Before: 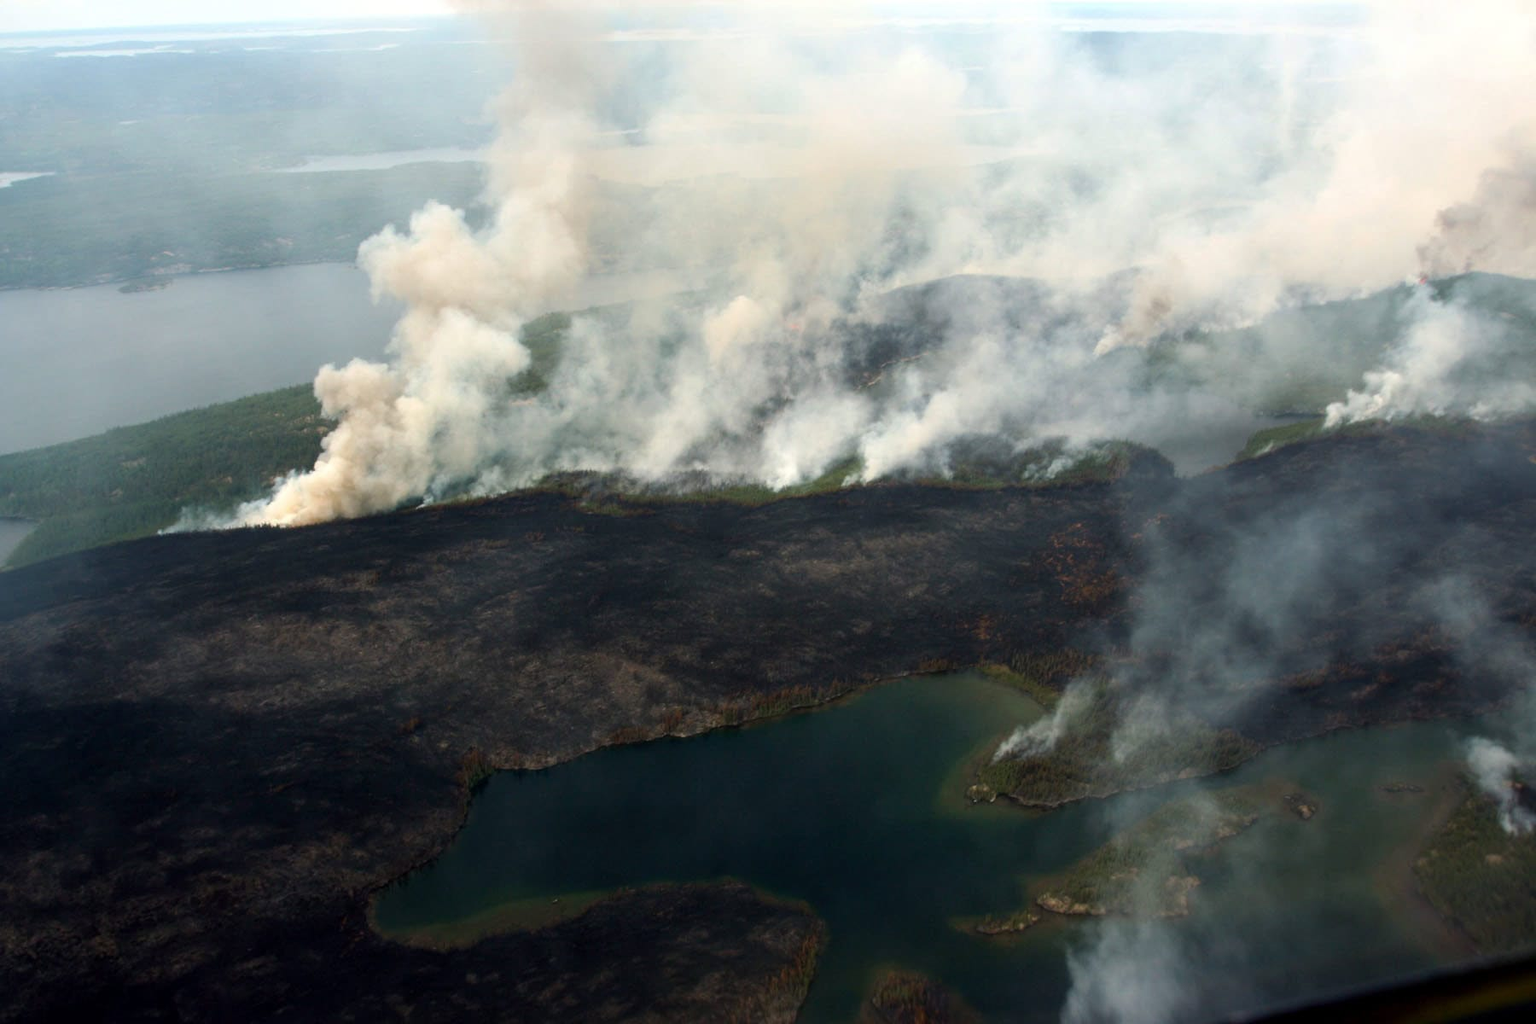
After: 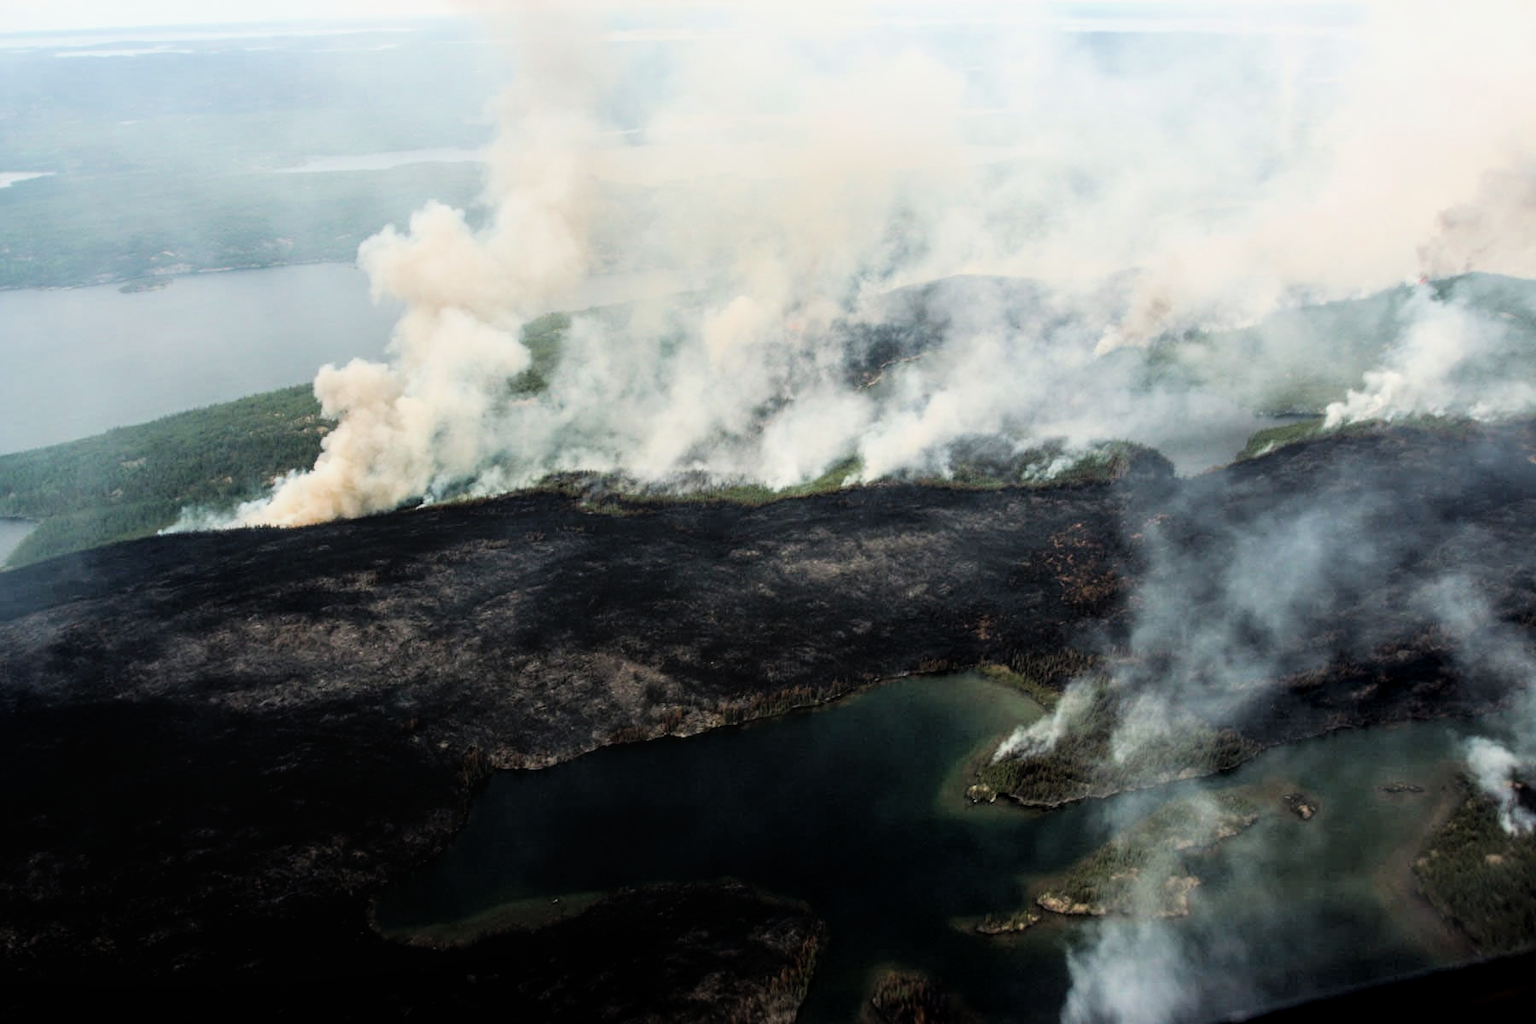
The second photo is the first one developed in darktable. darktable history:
color balance rgb: on, module defaults
local contrast: on, module defaults
filmic rgb: black relative exposure -5 EV, hardness 2.88, contrast 1.3
exposure "scene-referred default": black level correction 0, exposure 0.7 EV, compensate exposure bias true, compensate highlight preservation false
